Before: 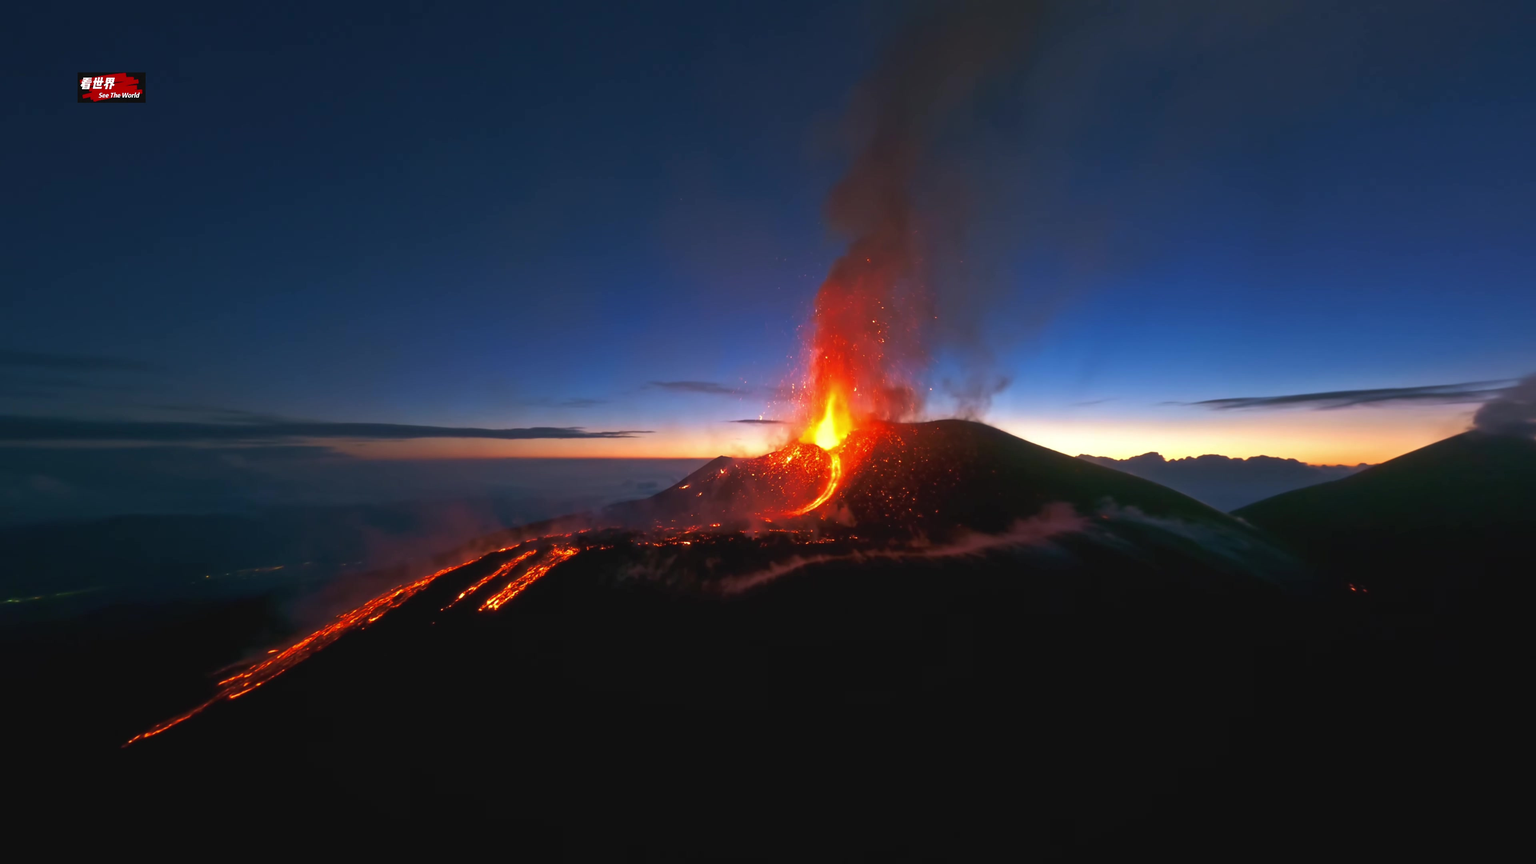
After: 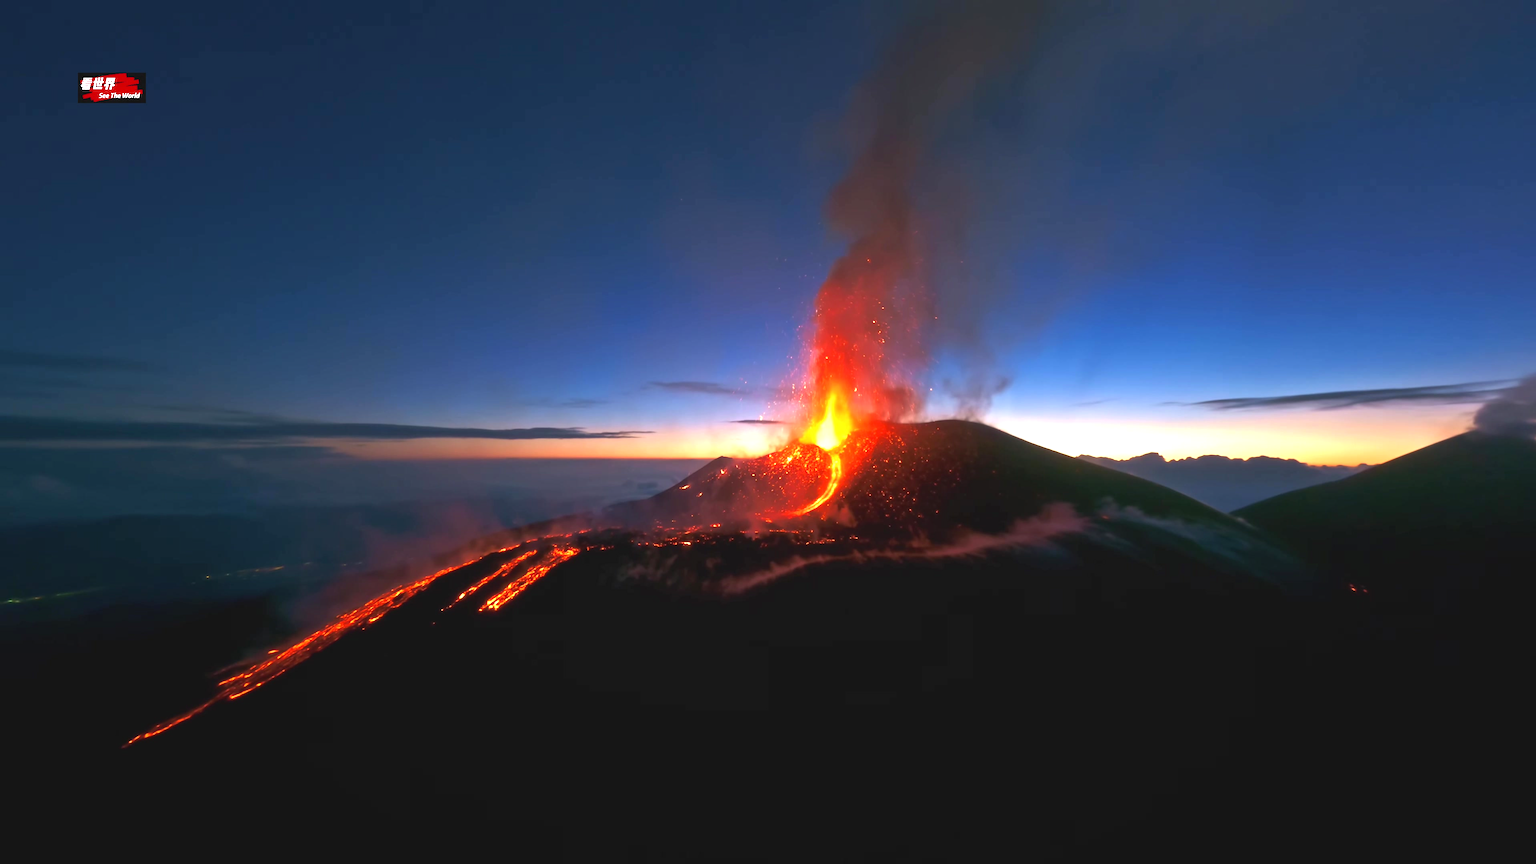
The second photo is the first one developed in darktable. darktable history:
exposure: exposure 0.661 EV, compensate highlight preservation false
